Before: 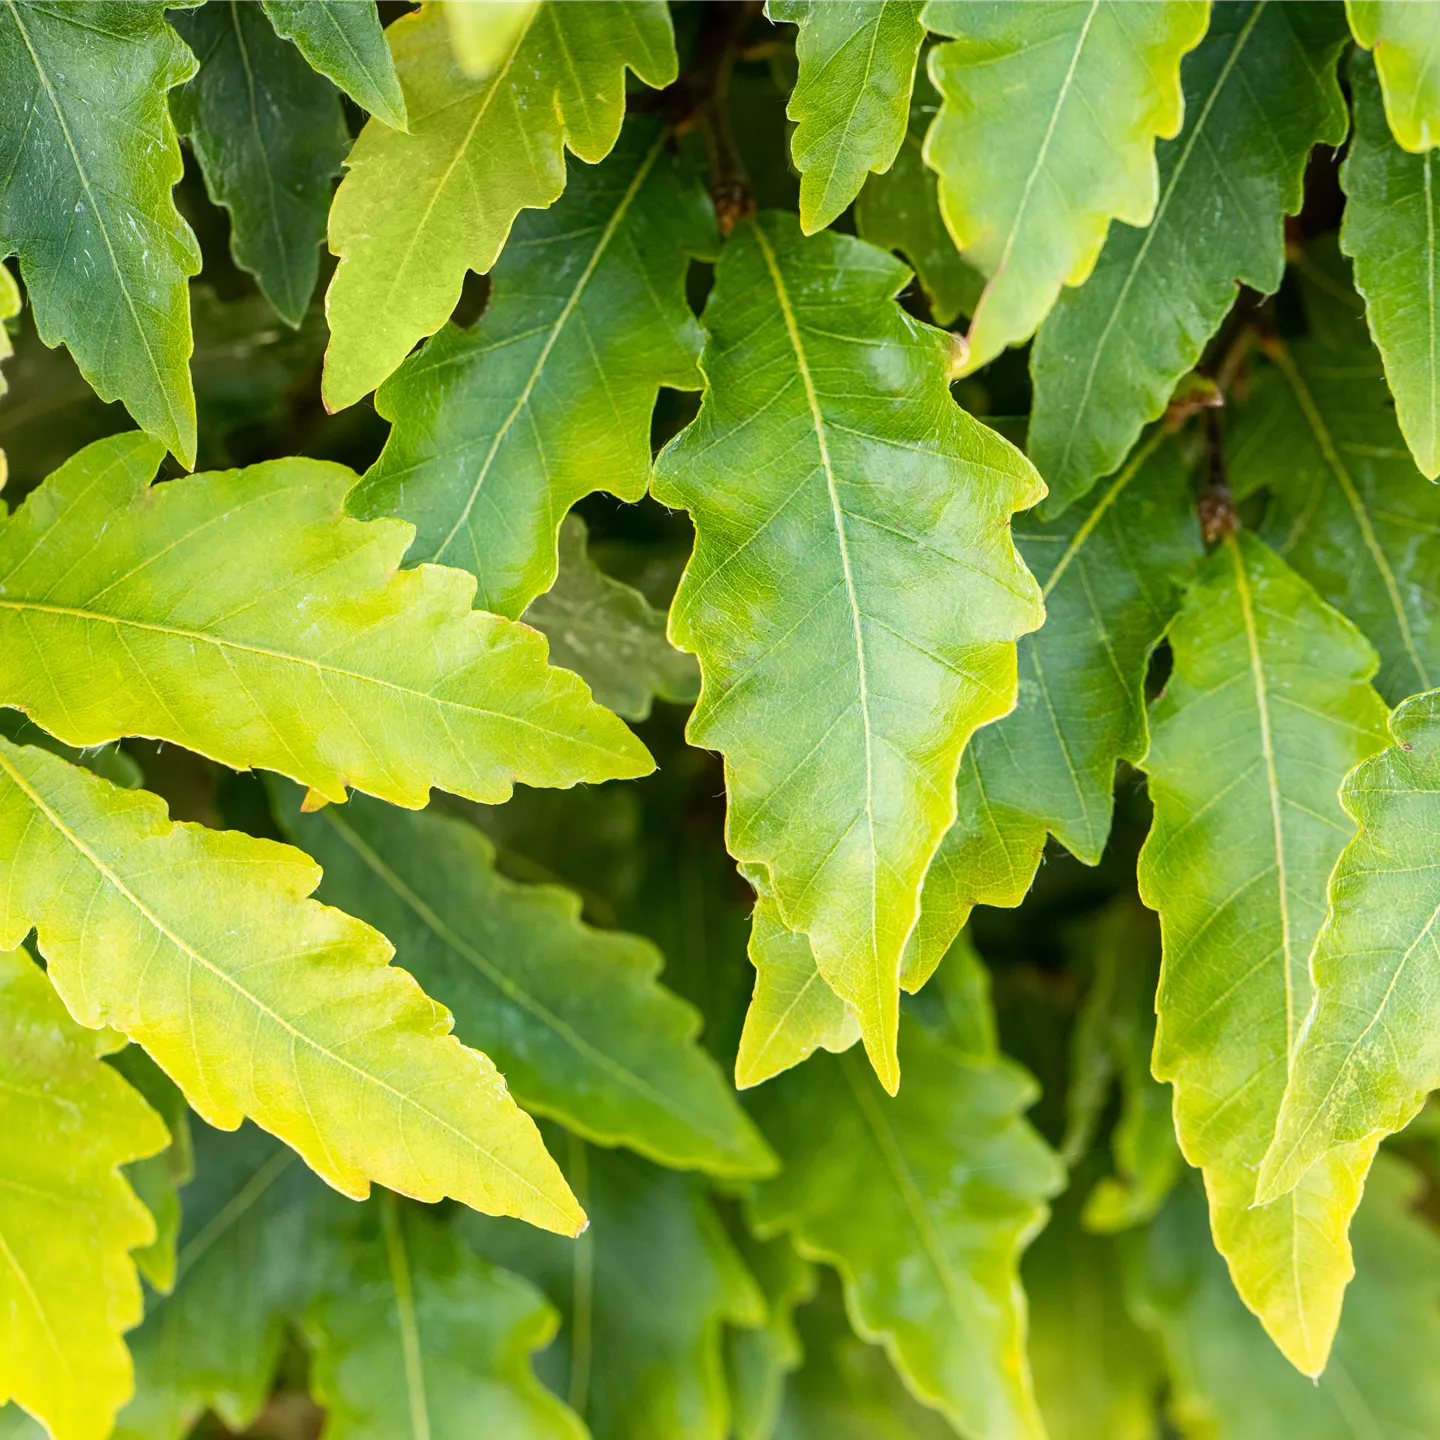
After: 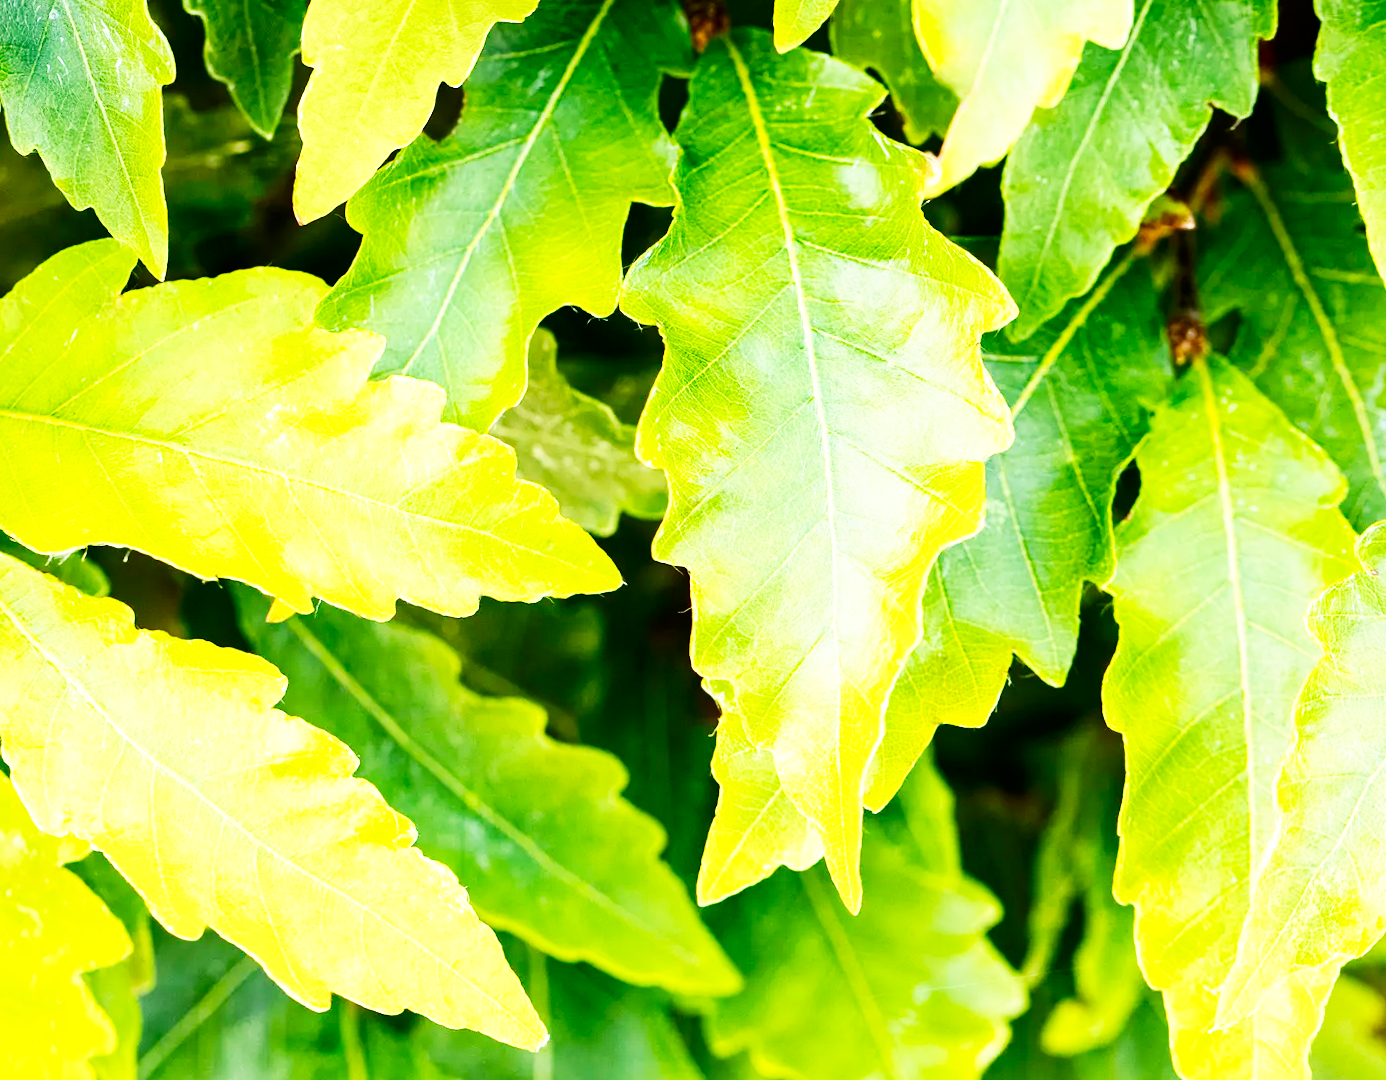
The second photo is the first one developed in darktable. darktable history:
crop and rotate: left 2.991%, top 13.302%, right 1.981%, bottom 12.636%
rotate and perspective: rotation 0.8°, automatic cropping off
contrast brightness saturation: contrast 0.13, brightness -0.05, saturation 0.16
base curve: curves: ch0 [(0, 0) (0.007, 0.004) (0.027, 0.03) (0.046, 0.07) (0.207, 0.54) (0.442, 0.872) (0.673, 0.972) (1, 1)], preserve colors none
